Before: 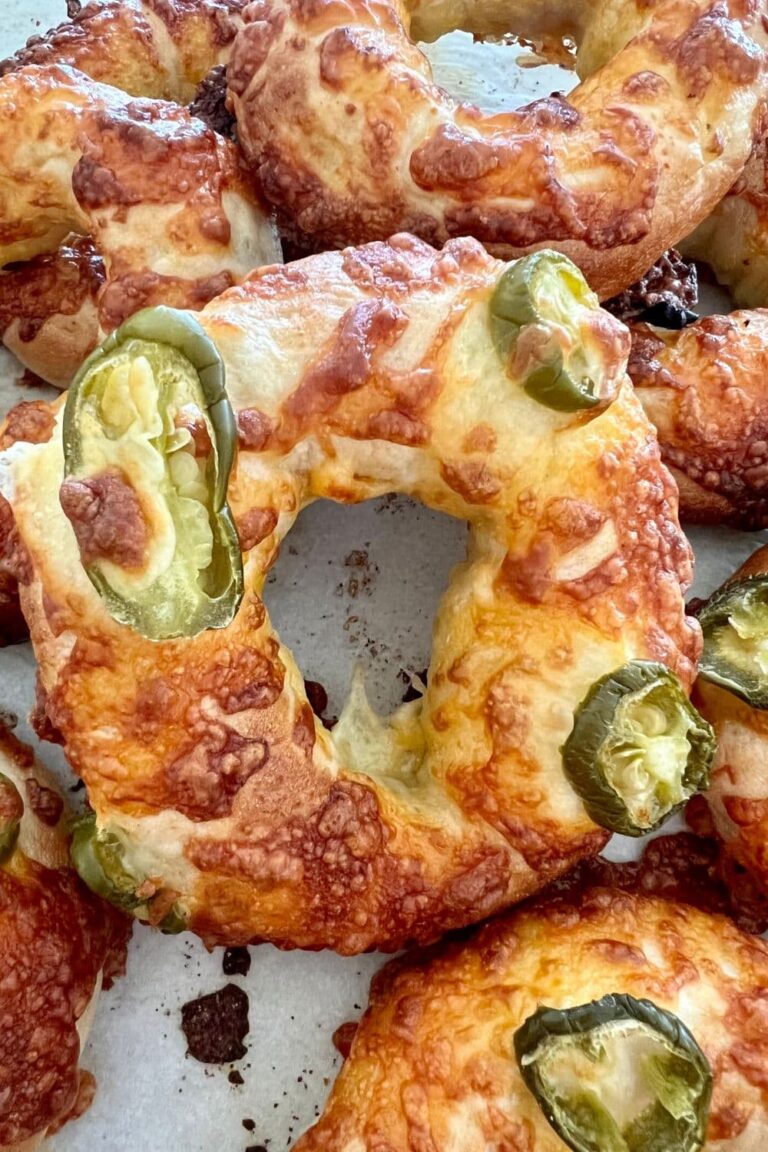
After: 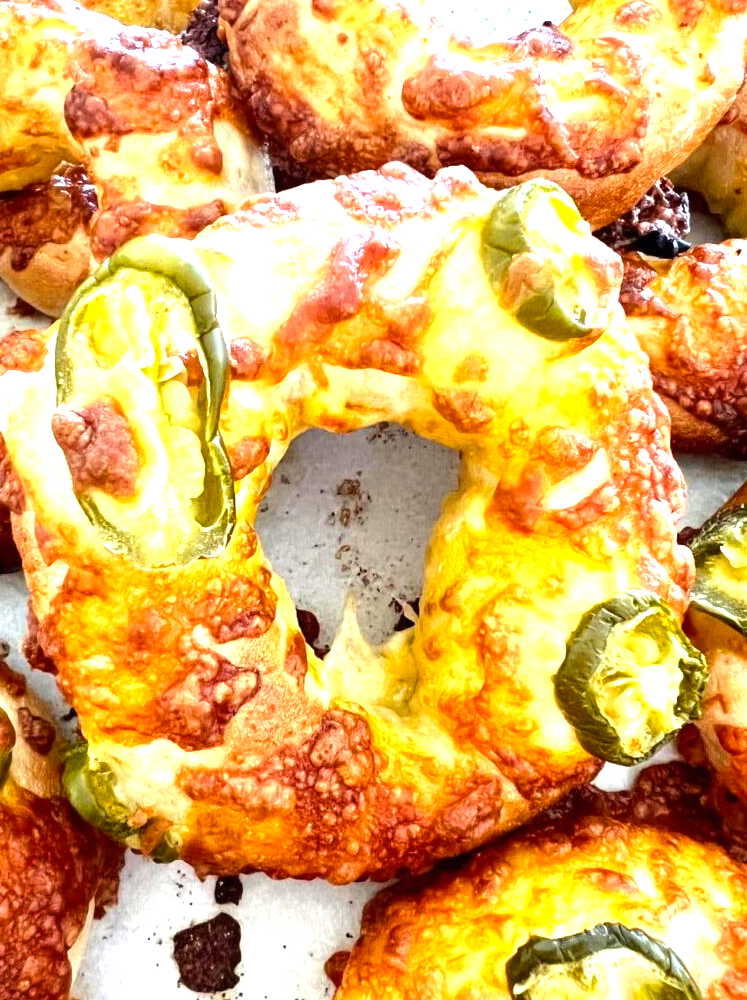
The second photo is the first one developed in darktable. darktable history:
exposure: black level correction 0, exposure 0.951 EV, compensate exposure bias true, compensate highlight preservation false
crop: left 1.06%, top 6.168%, right 1.622%, bottom 7.003%
tone equalizer: -8 EV -0.445 EV, -7 EV -0.423 EV, -6 EV -0.341 EV, -5 EV -0.208 EV, -3 EV 0.211 EV, -2 EV 0.305 EV, -1 EV 0.409 EV, +0 EV 0.442 EV, edges refinement/feathering 500, mask exposure compensation -1.57 EV, preserve details no
color balance rgb: linear chroma grading › global chroma 20.302%, perceptual saturation grading › global saturation 0.411%, global vibrance 20%
